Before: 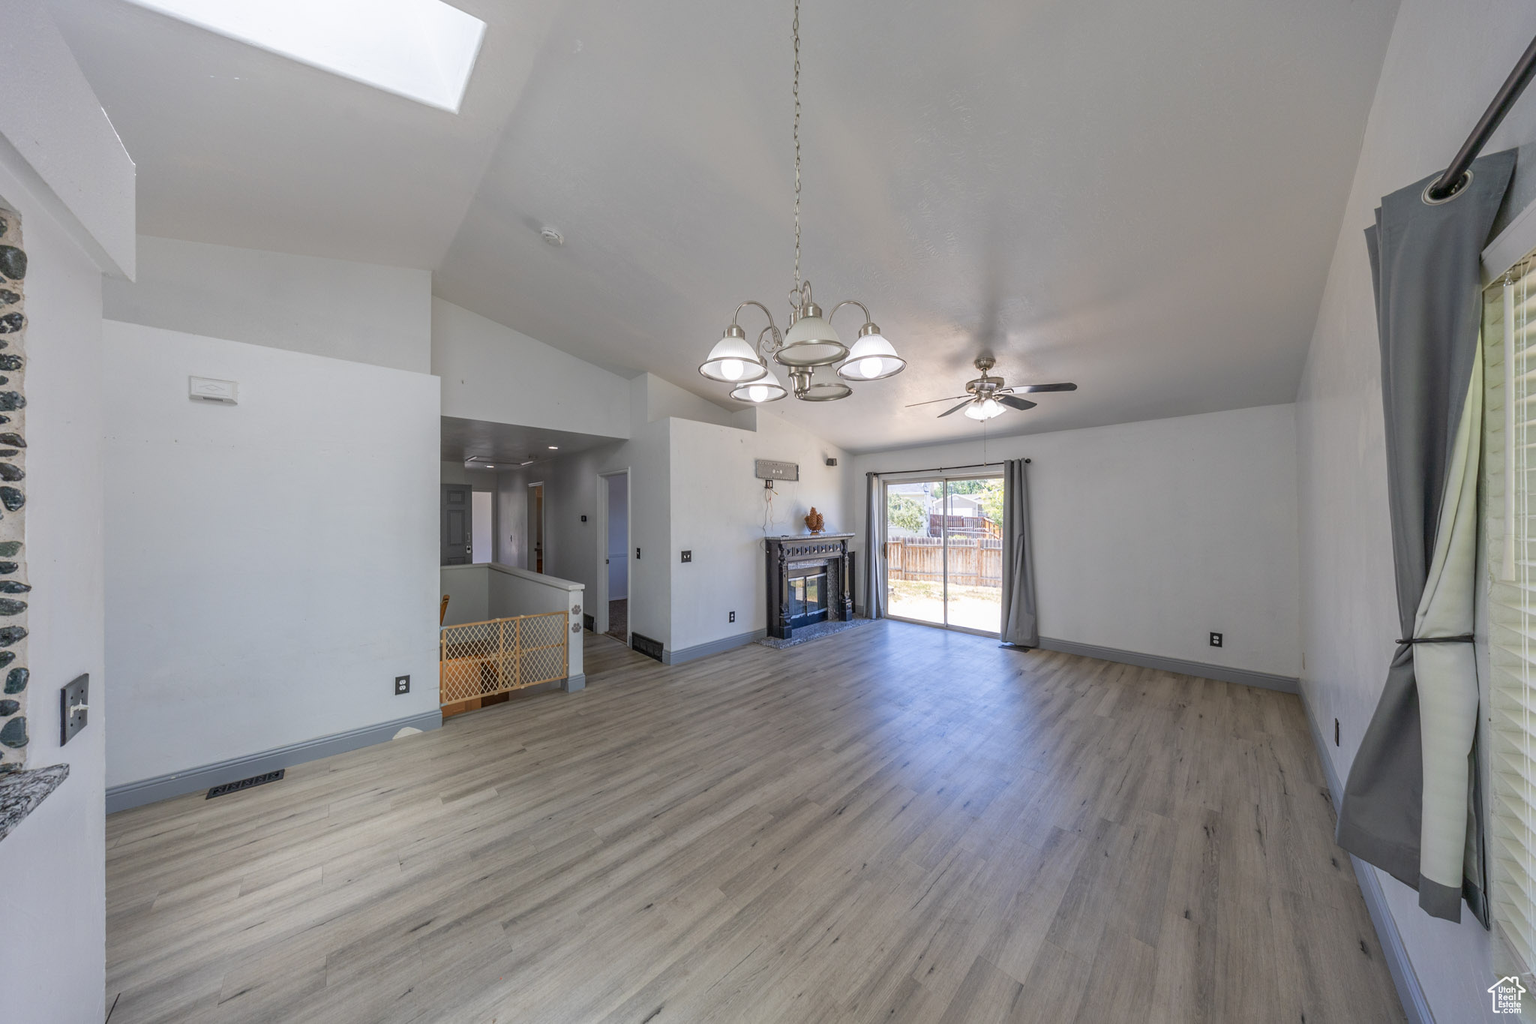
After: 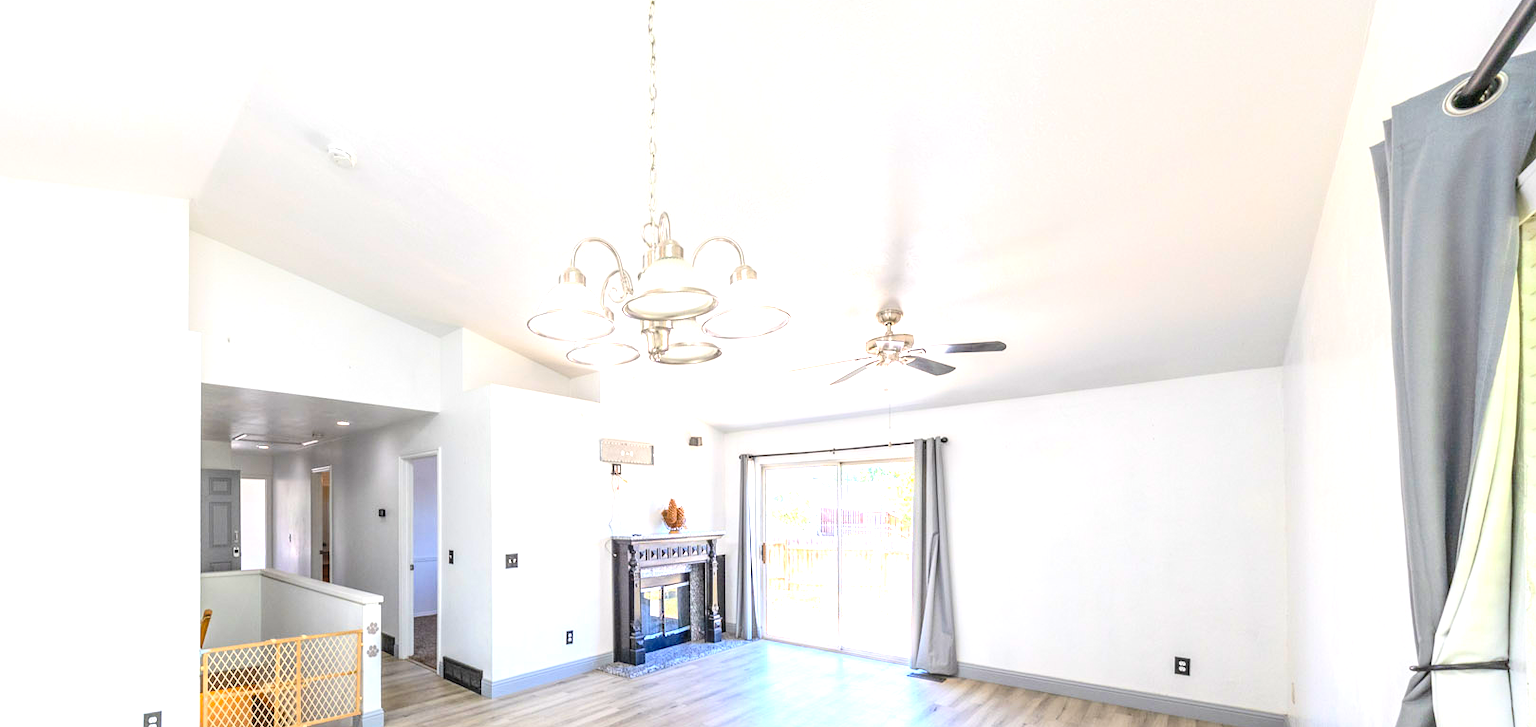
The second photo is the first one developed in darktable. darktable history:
crop: left 18.377%, top 11.093%, right 2.586%, bottom 32.738%
color balance rgb: power › hue 61.6°, linear chroma grading › global chroma 10.015%, perceptual saturation grading › global saturation 10.58%, global vibrance 9.777%, contrast 14.934%, saturation formula JzAzBz (2021)
exposure: black level correction 0, exposure 1.372 EV, compensate highlight preservation false
contrast brightness saturation: contrast 0.143, brightness 0.207
